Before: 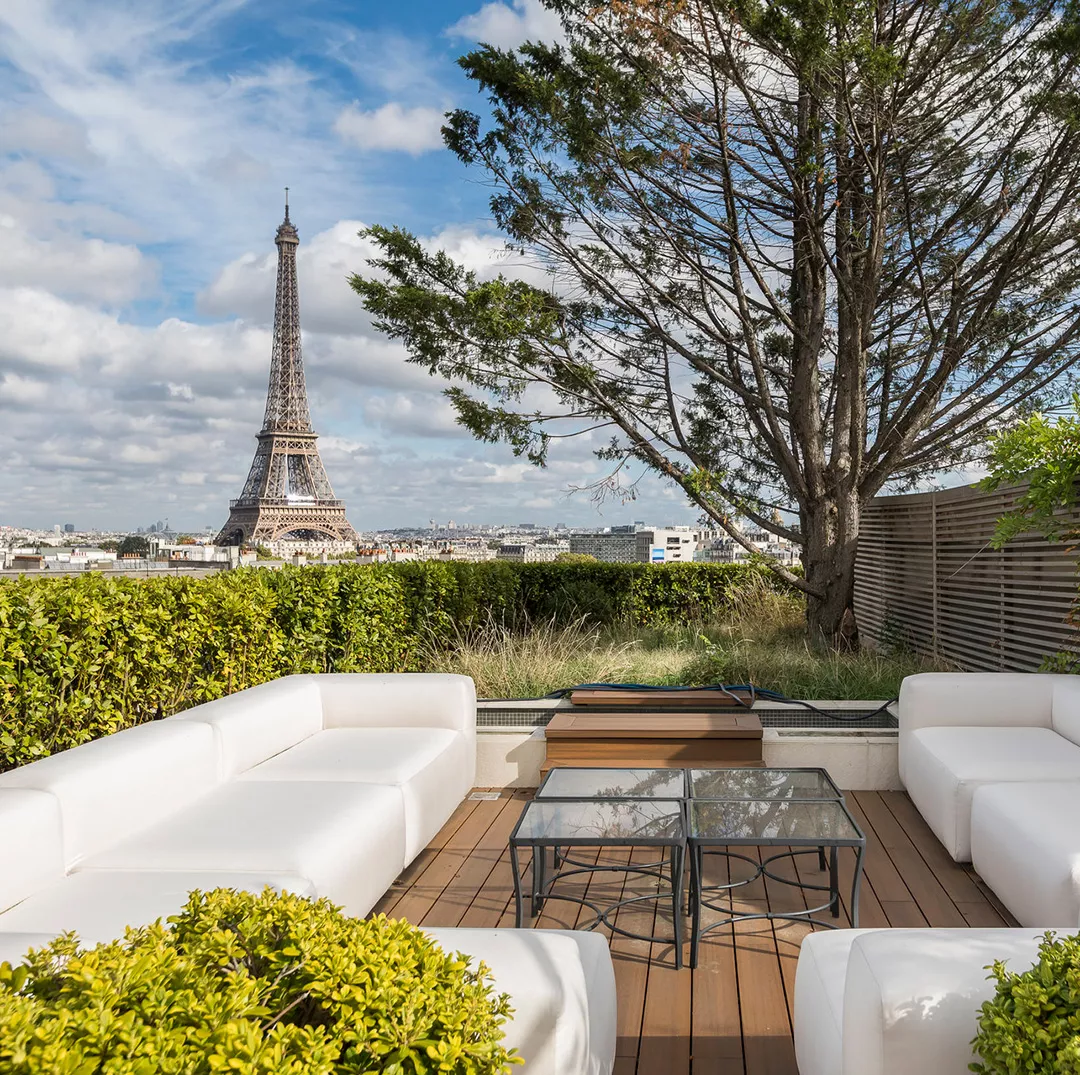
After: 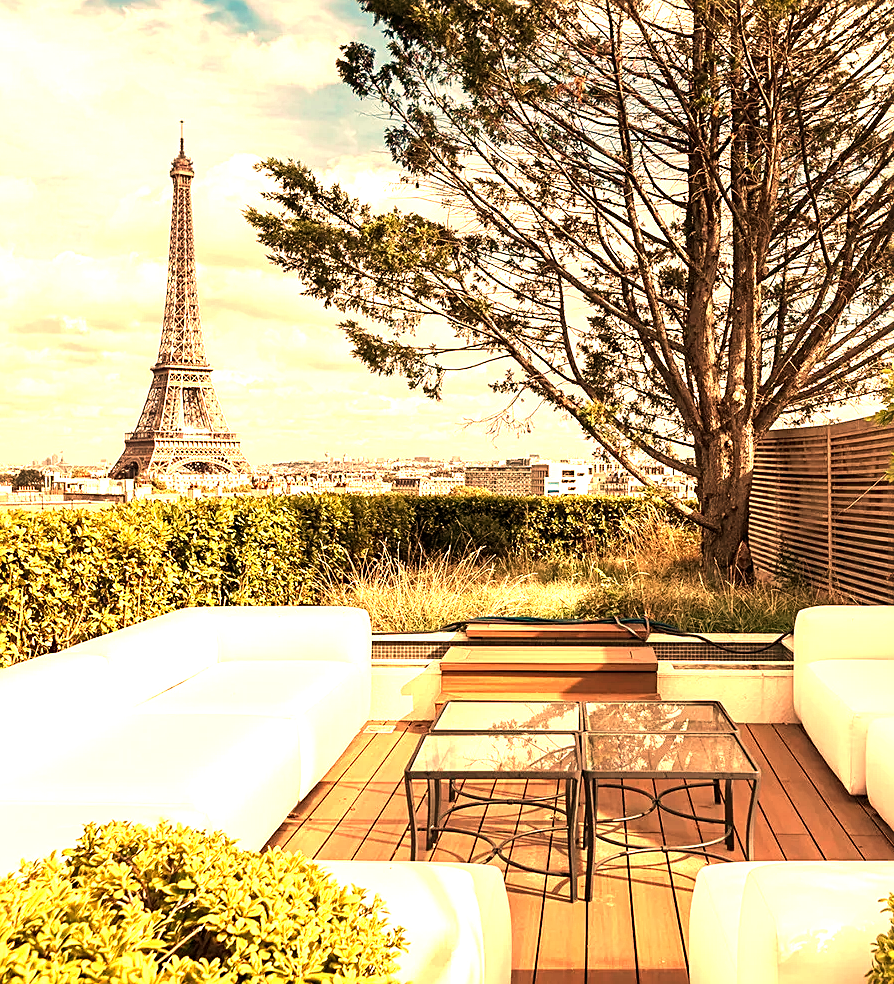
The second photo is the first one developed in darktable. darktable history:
sharpen: radius 2.167, amount 0.381, threshold 0
crop: left 9.807%, top 6.259%, right 7.334%, bottom 2.177%
white balance: red 1.467, blue 0.684
velvia: on, module defaults
exposure: exposure 0.6 EV, compensate highlight preservation false
tone equalizer: -8 EV -0.75 EV, -7 EV -0.7 EV, -6 EV -0.6 EV, -5 EV -0.4 EV, -3 EV 0.4 EV, -2 EV 0.6 EV, -1 EV 0.7 EV, +0 EV 0.75 EV, edges refinement/feathering 500, mask exposure compensation -1.57 EV, preserve details no
